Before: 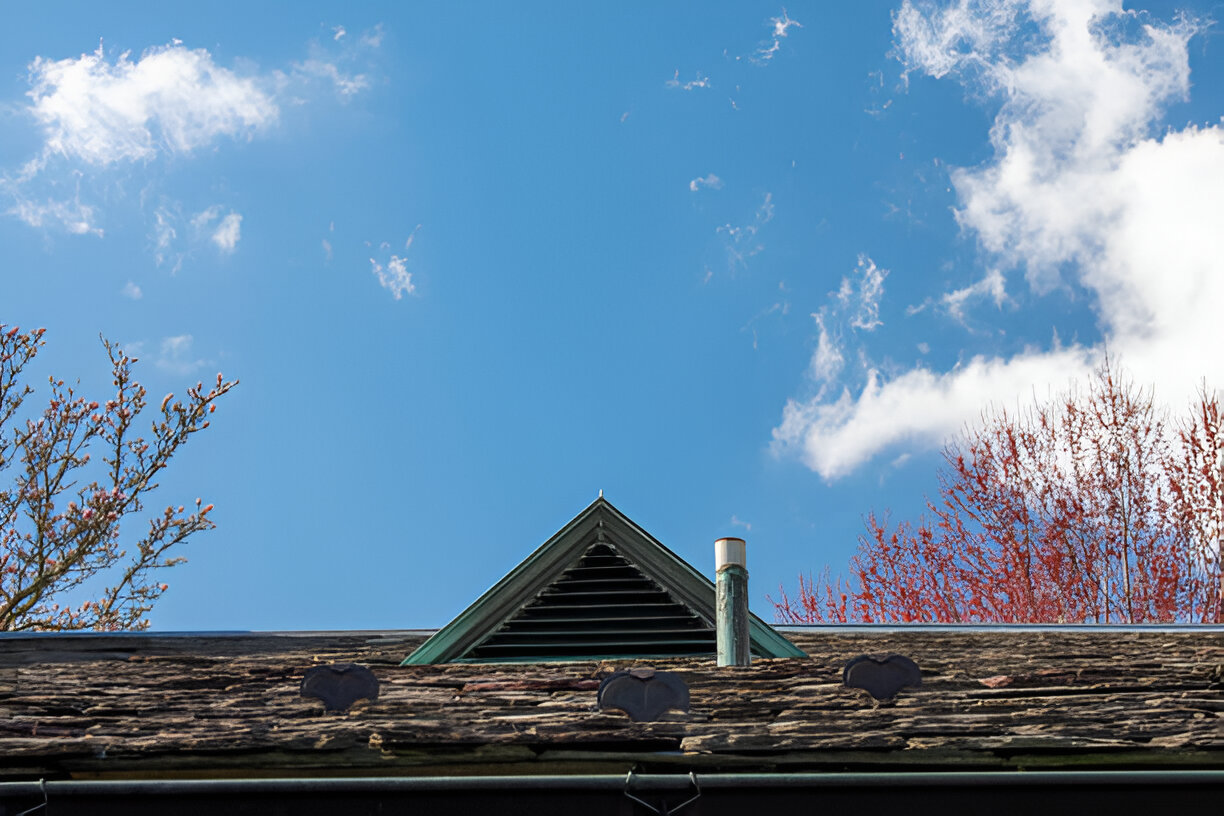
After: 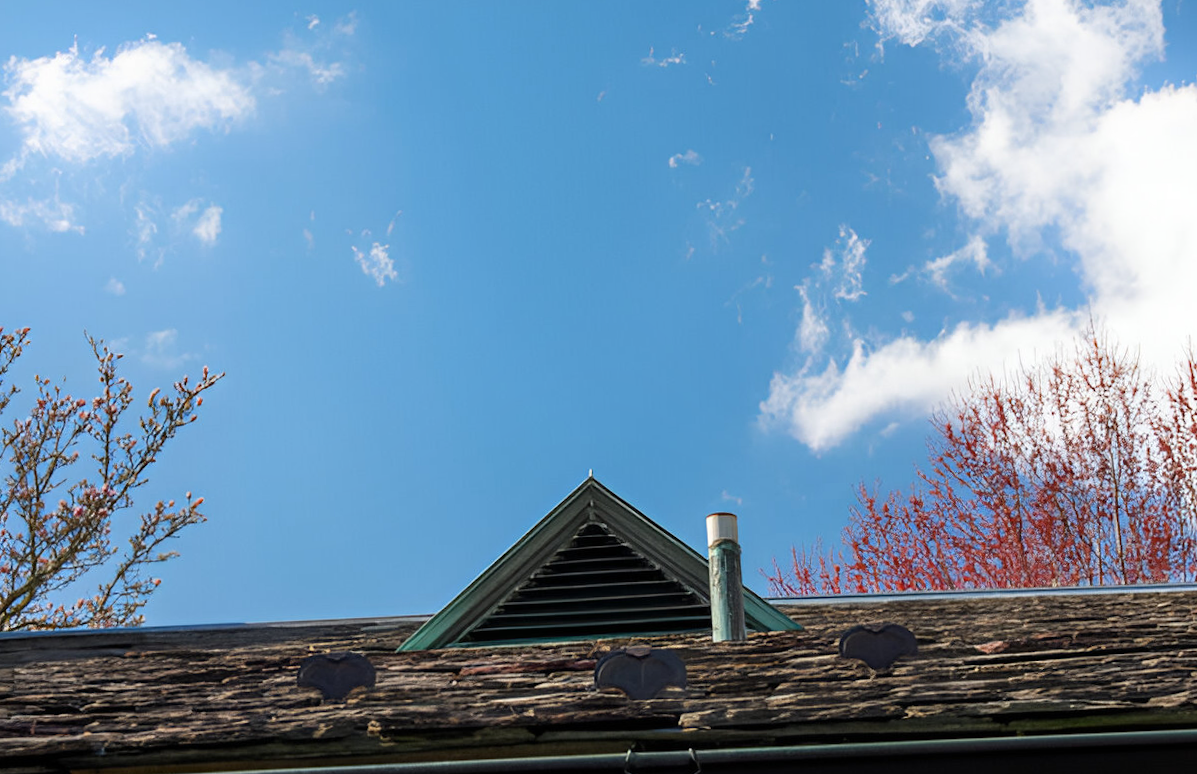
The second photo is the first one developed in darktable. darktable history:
shadows and highlights: shadows -24.28, highlights 49.77, soften with gaussian
rotate and perspective: rotation -2°, crop left 0.022, crop right 0.978, crop top 0.049, crop bottom 0.951
